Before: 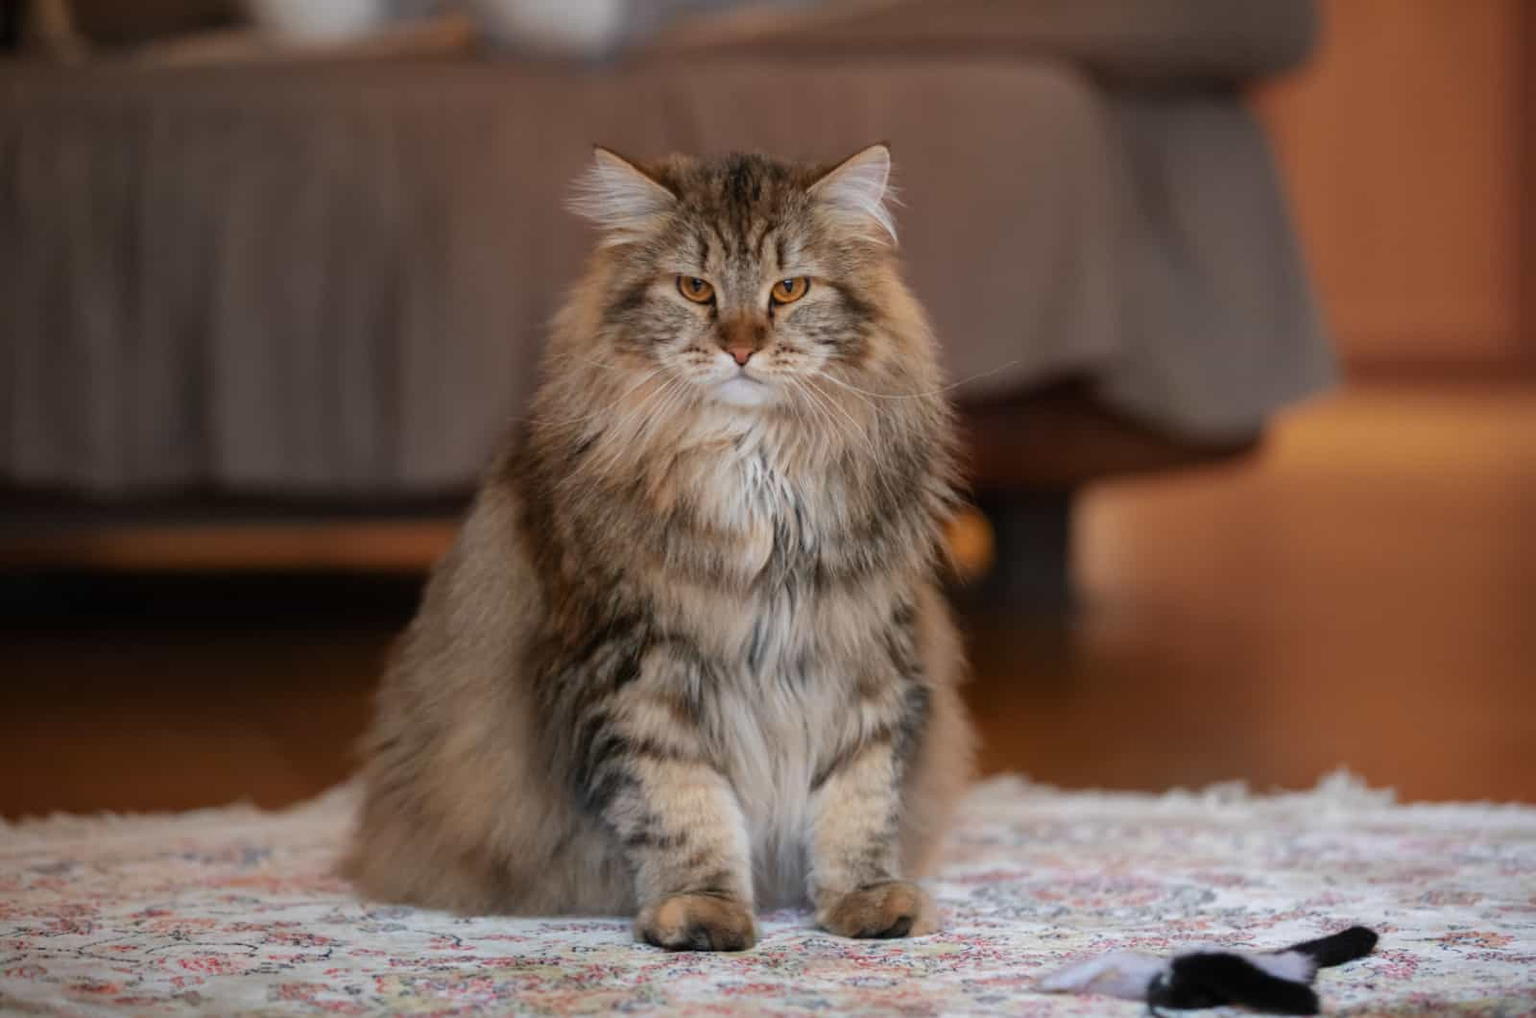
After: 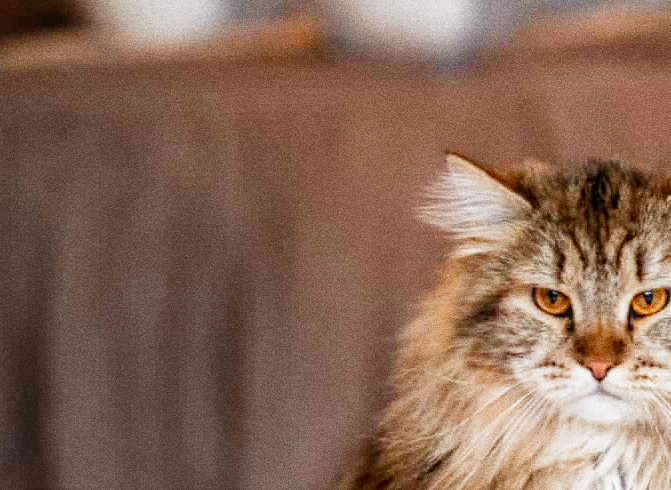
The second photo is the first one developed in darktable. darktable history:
filmic rgb: middle gray luminance 10%, black relative exposure -8.61 EV, white relative exposure 3.3 EV, threshold 6 EV, target black luminance 0%, hardness 5.2, latitude 44.69%, contrast 1.302, highlights saturation mix 5%, shadows ↔ highlights balance 24.64%, add noise in highlights 0, preserve chrominance no, color science v3 (2019), use custom middle-gray values true, iterations of high-quality reconstruction 0, contrast in highlights soft, enable highlight reconstruction true
local contrast: detail 110%
grain: coarseness 11.82 ISO, strength 36.67%, mid-tones bias 74.17%
crop and rotate: left 10.817%, top 0.062%, right 47.194%, bottom 53.626%
